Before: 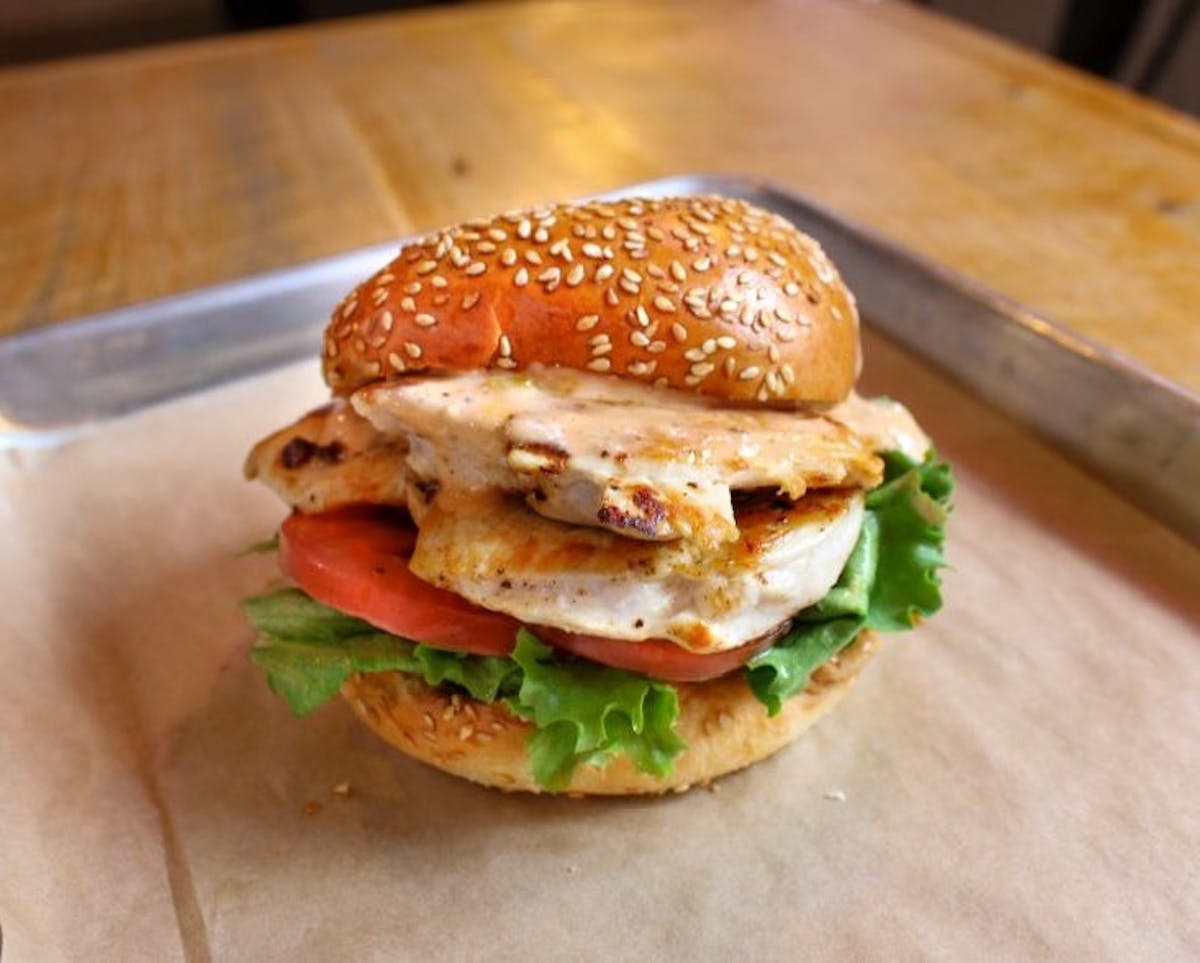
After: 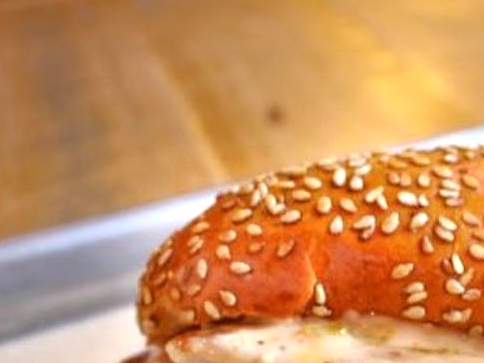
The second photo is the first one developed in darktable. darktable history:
crop: left 15.498%, top 5.443%, right 44.165%, bottom 56.781%
exposure: exposure 0.21 EV, compensate highlight preservation false
